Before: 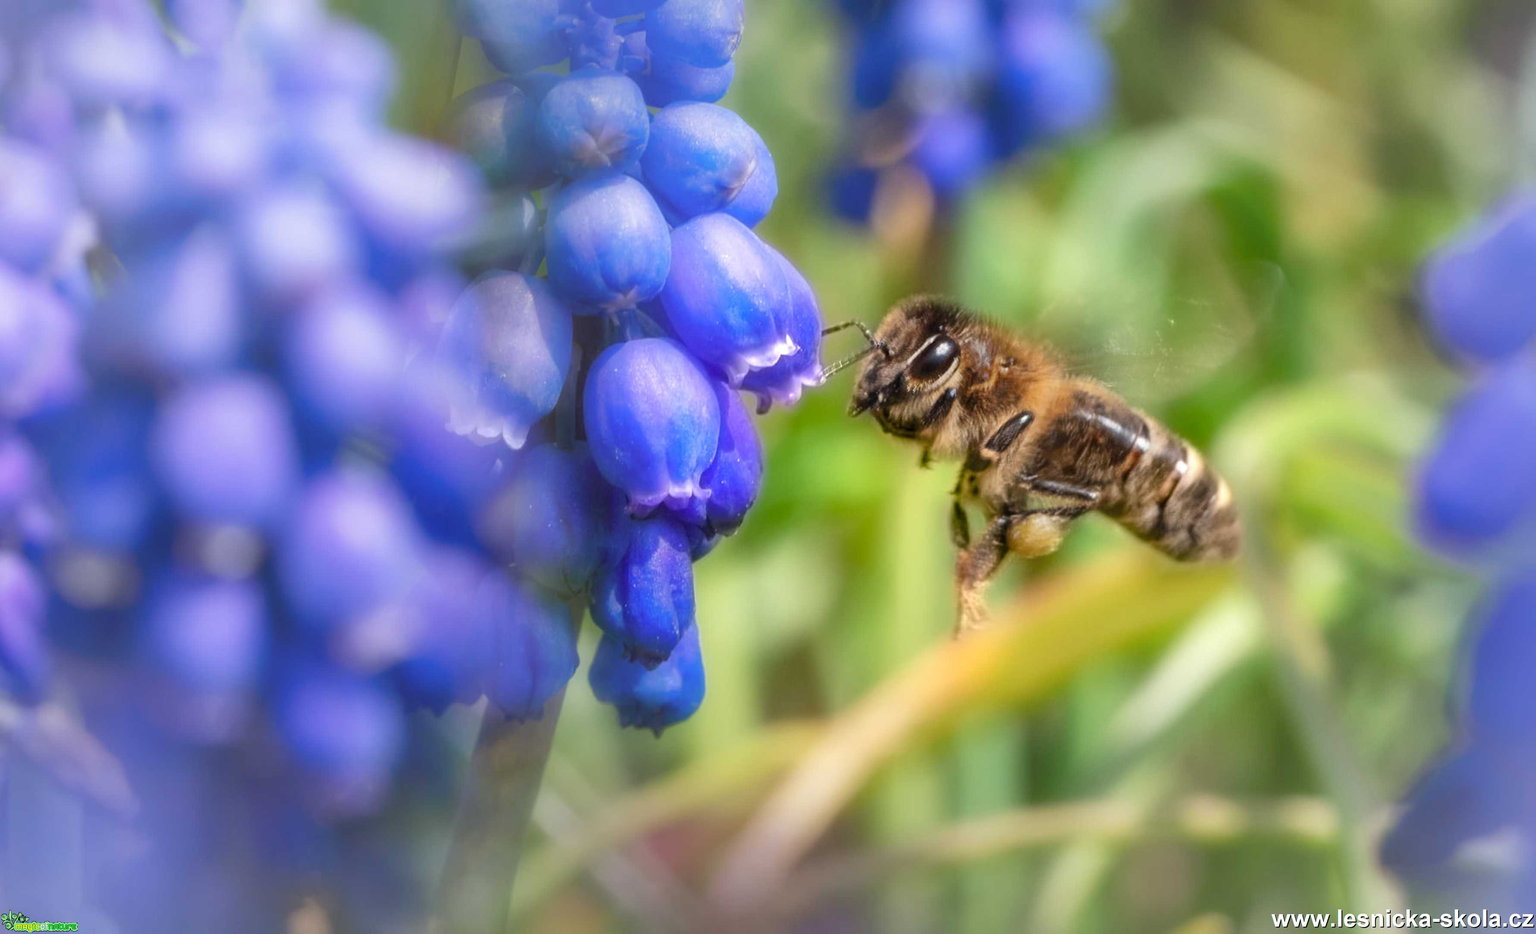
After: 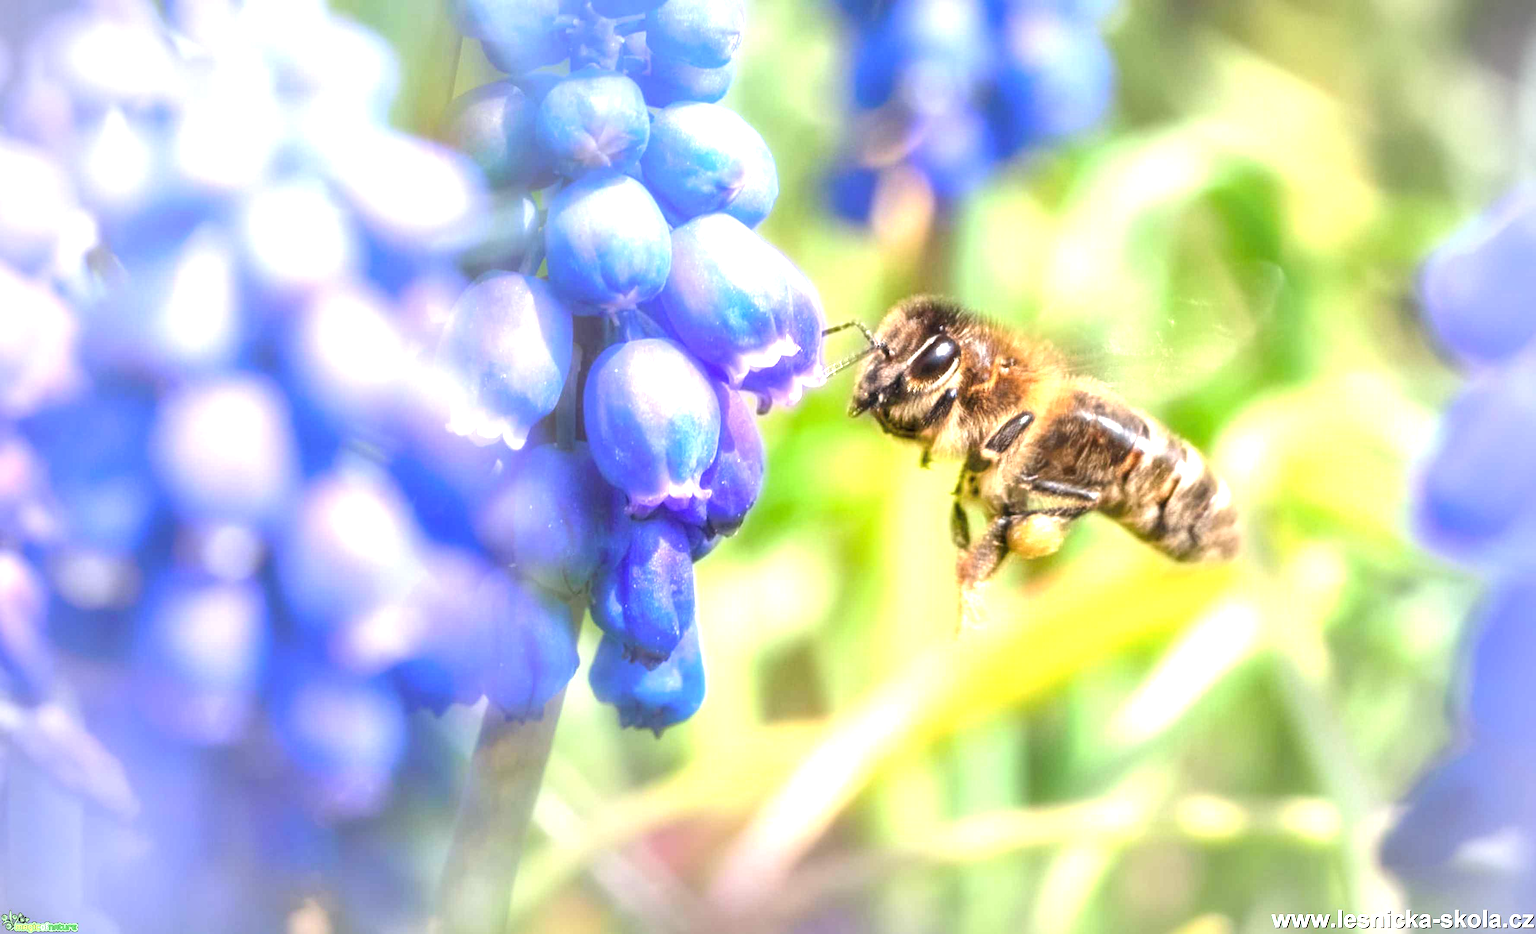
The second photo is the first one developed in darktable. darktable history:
exposure: black level correction 0, exposure 1.509 EV, compensate highlight preservation false
vignetting: fall-off start 88.47%, fall-off radius 42.97%, width/height ratio 1.163
